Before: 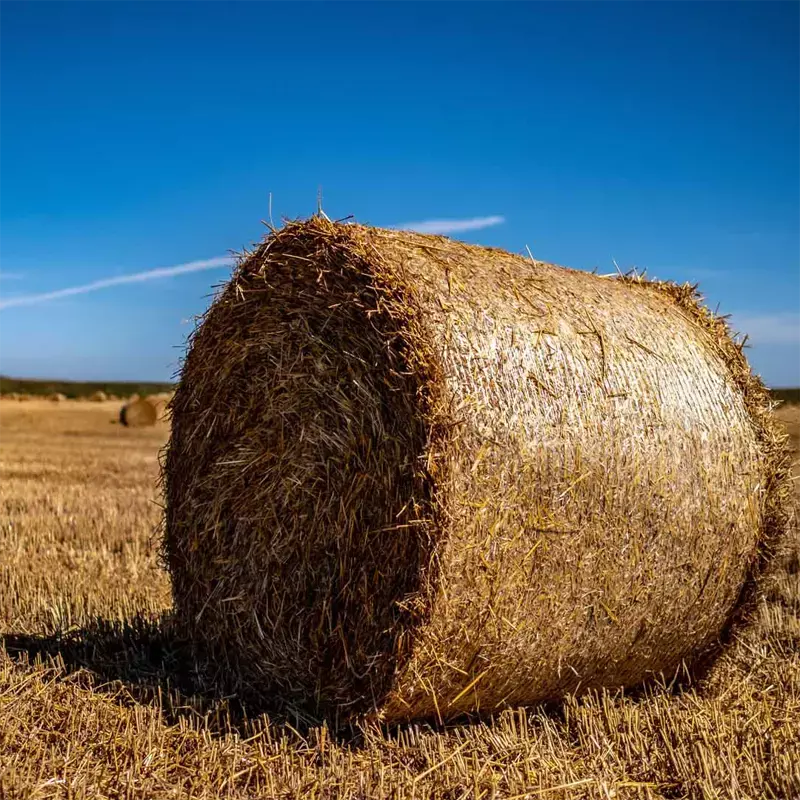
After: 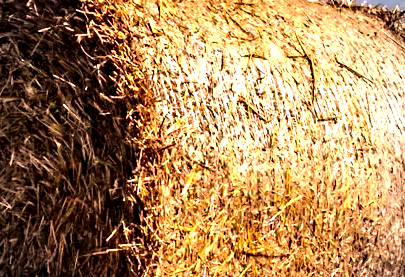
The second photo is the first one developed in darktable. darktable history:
exposure: black level correction 0, exposure 0.5 EV, compensate highlight preservation false
contrast equalizer: octaves 7, y [[0.783, 0.666, 0.575, 0.77, 0.556, 0.501], [0.5 ×6], [0.5 ×6], [0, 0.02, 0.272, 0.399, 0.062, 0], [0 ×6]]
tone equalizer: -8 EV -0.393 EV, -7 EV -0.411 EV, -6 EV -0.341 EV, -5 EV -0.196 EV, -3 EV 0.225 EV, -2 EV 0.342 EV, -1 EV 0.406 EV, +0 EV 0.407 EV
vignetting: on, module defaults
crop: left 36.359%, top 34.502%, right 12.928%, bottom 30.769%
color correction: highlights a* 20.83, highlights b* 19.32
